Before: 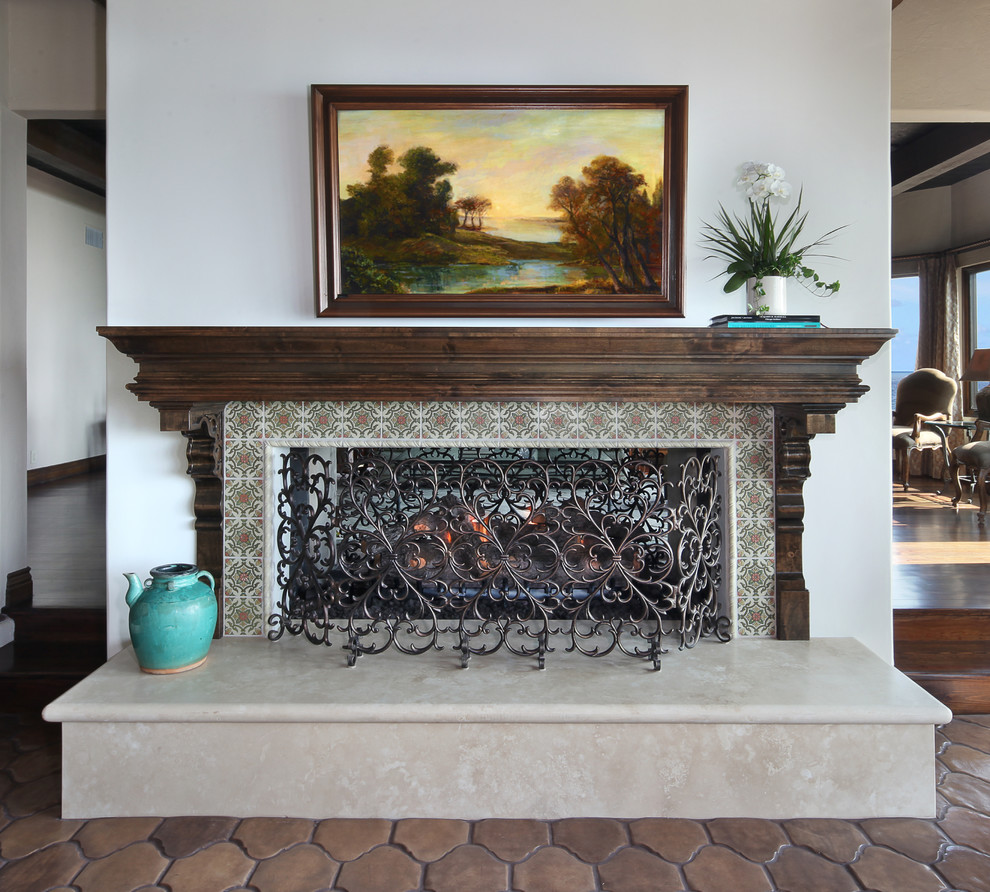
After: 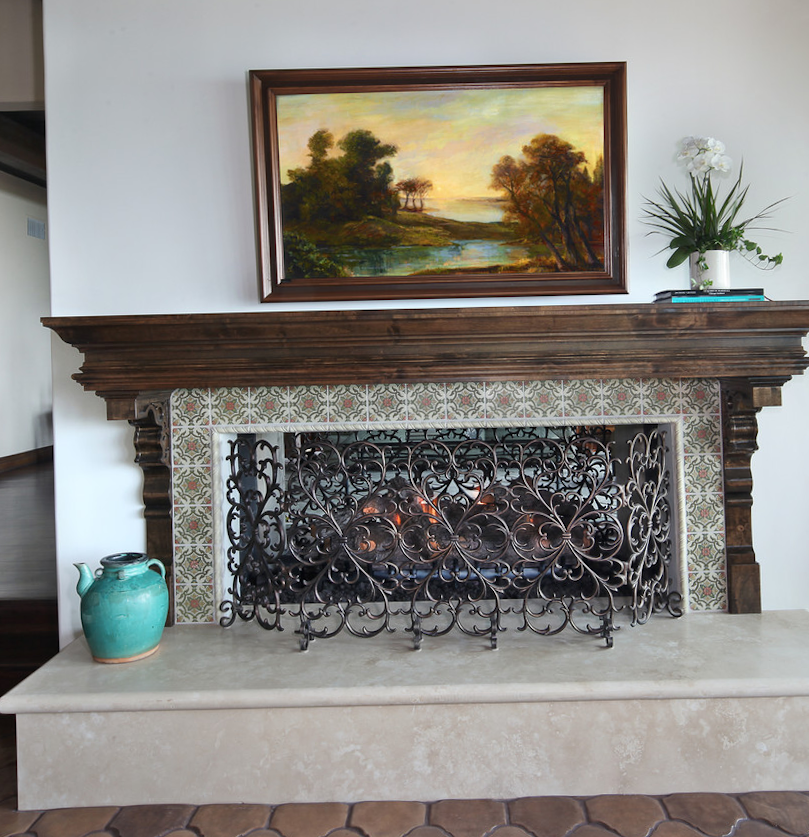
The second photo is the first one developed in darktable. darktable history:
crop and rotate: angle 1.43°, left 4.22%, top 0.849%, right 11.813%, bottom 2.635%
